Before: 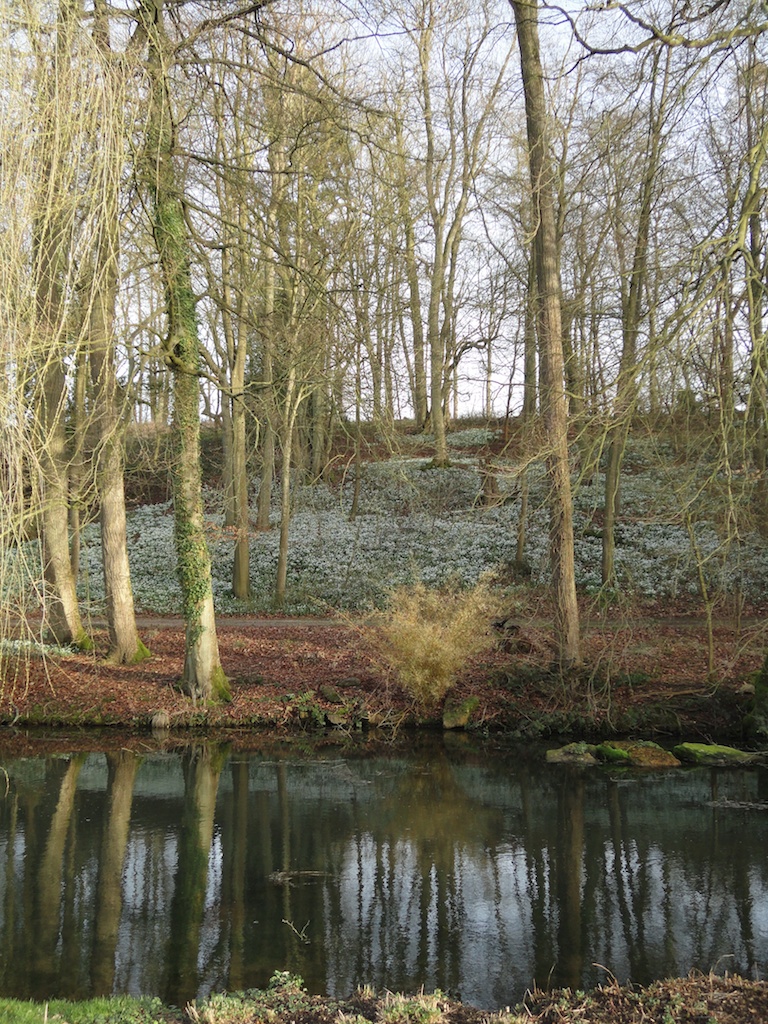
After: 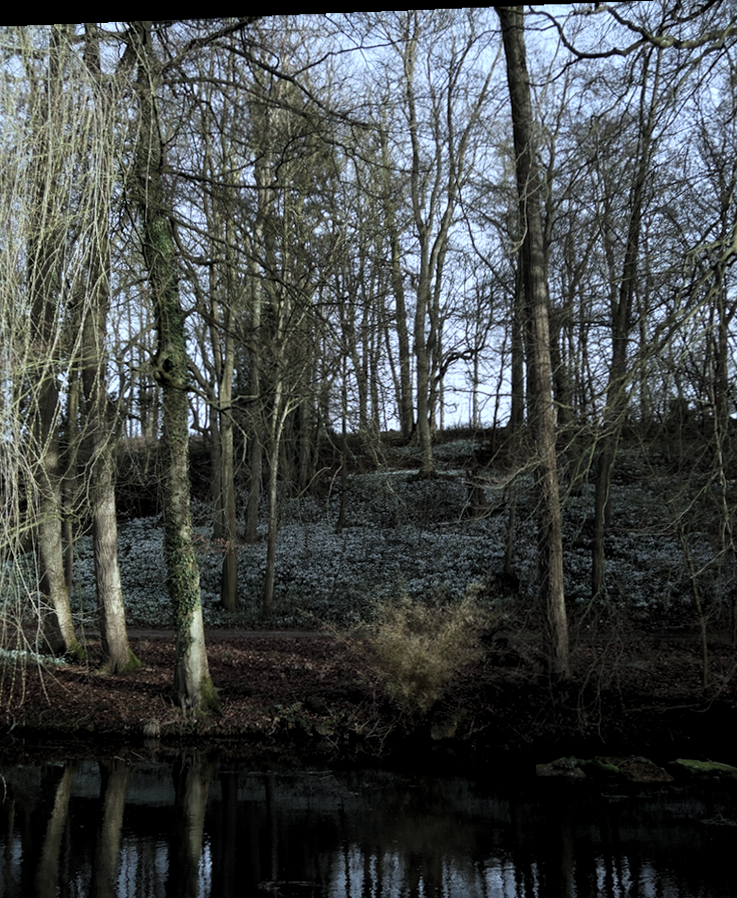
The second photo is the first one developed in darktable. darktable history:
color balance rgb: global vibrance 0.5%
levels: mode automatic, black 8.58%, gray 59.42%, levels [0, 0.445, 1]
rotate and perspective: lens shift (horizontal) -0.055, automatic cropping off
color calibration: illuminant as shot in camera, x 0.378, y 0.381, temperature 4093.13 K, saturation algorithm version 1 (2020)
crop and rotate: angle 0.2°, left 0.275%, right 3.127%, bottom 14.18%
